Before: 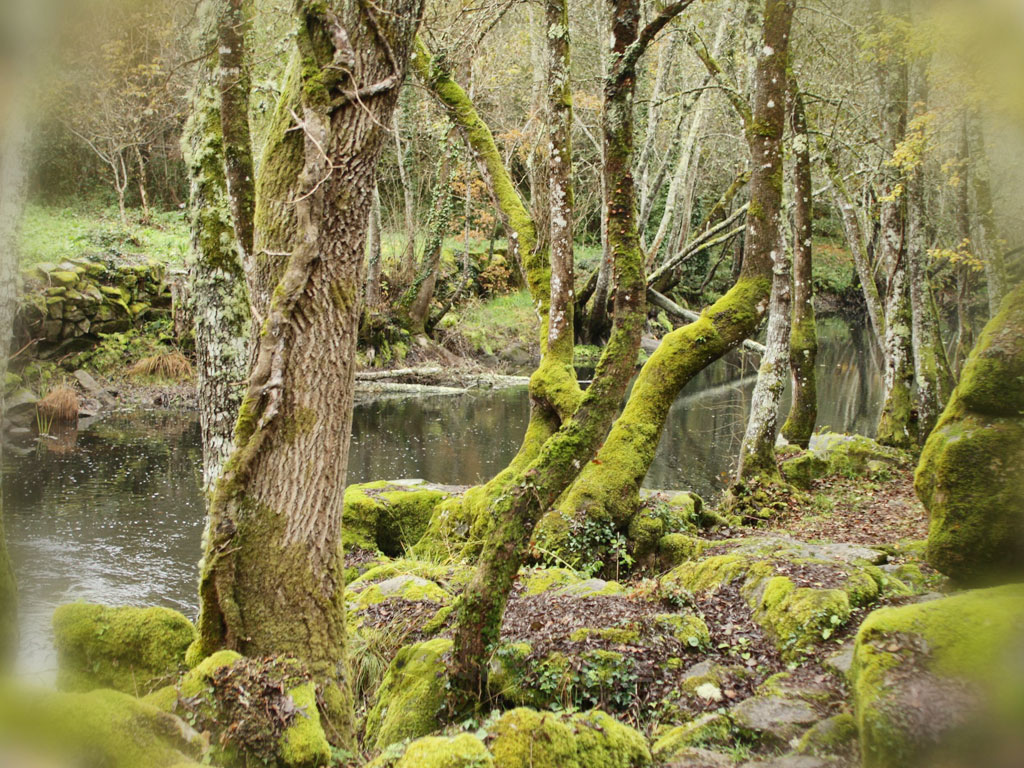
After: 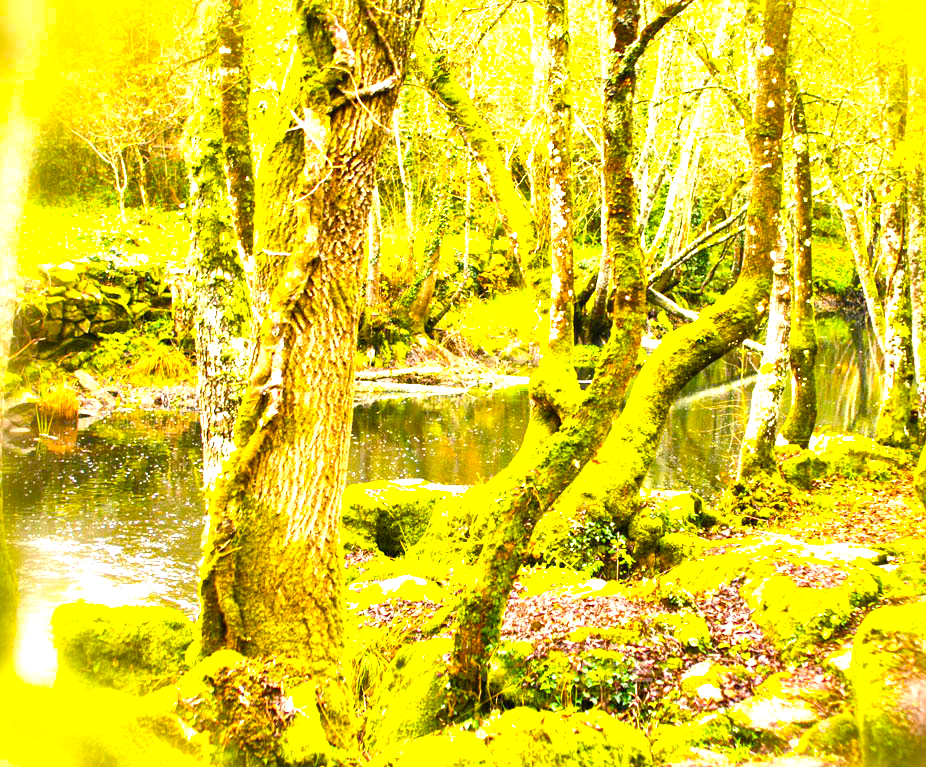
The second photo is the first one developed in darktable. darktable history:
exposure: exposure 1.001 EV, compensate highlight preservation false
crop: right 9.479%, bottom 0.05%
color balance rgb: highlights gain › chroma 1.466%, highlights gain › hue 307.95°, linear chroma grading › global chroma 14.727%, perceptual saturation grading › global saturation 64.359%, perceptual saturation grading › highlights 59.492%, perceptual saturation grading › mid-tones 49.595%, perceptual saturation grading › shadows 49.696%, perceptual brilliance grading › highlights 5.533%, perceptual brilliance grading › shadows -9.953%
tone equalizer: -8 EV -0.79 EV, -7 EV -0.732 EV, -6 EV -0.613 EV, -5 EV -0.374 EV, -3 EV 0.402 EV, -2 EV 0.6 EV, -1 EV 0.681 EV, +0 EV 0.743 EV
